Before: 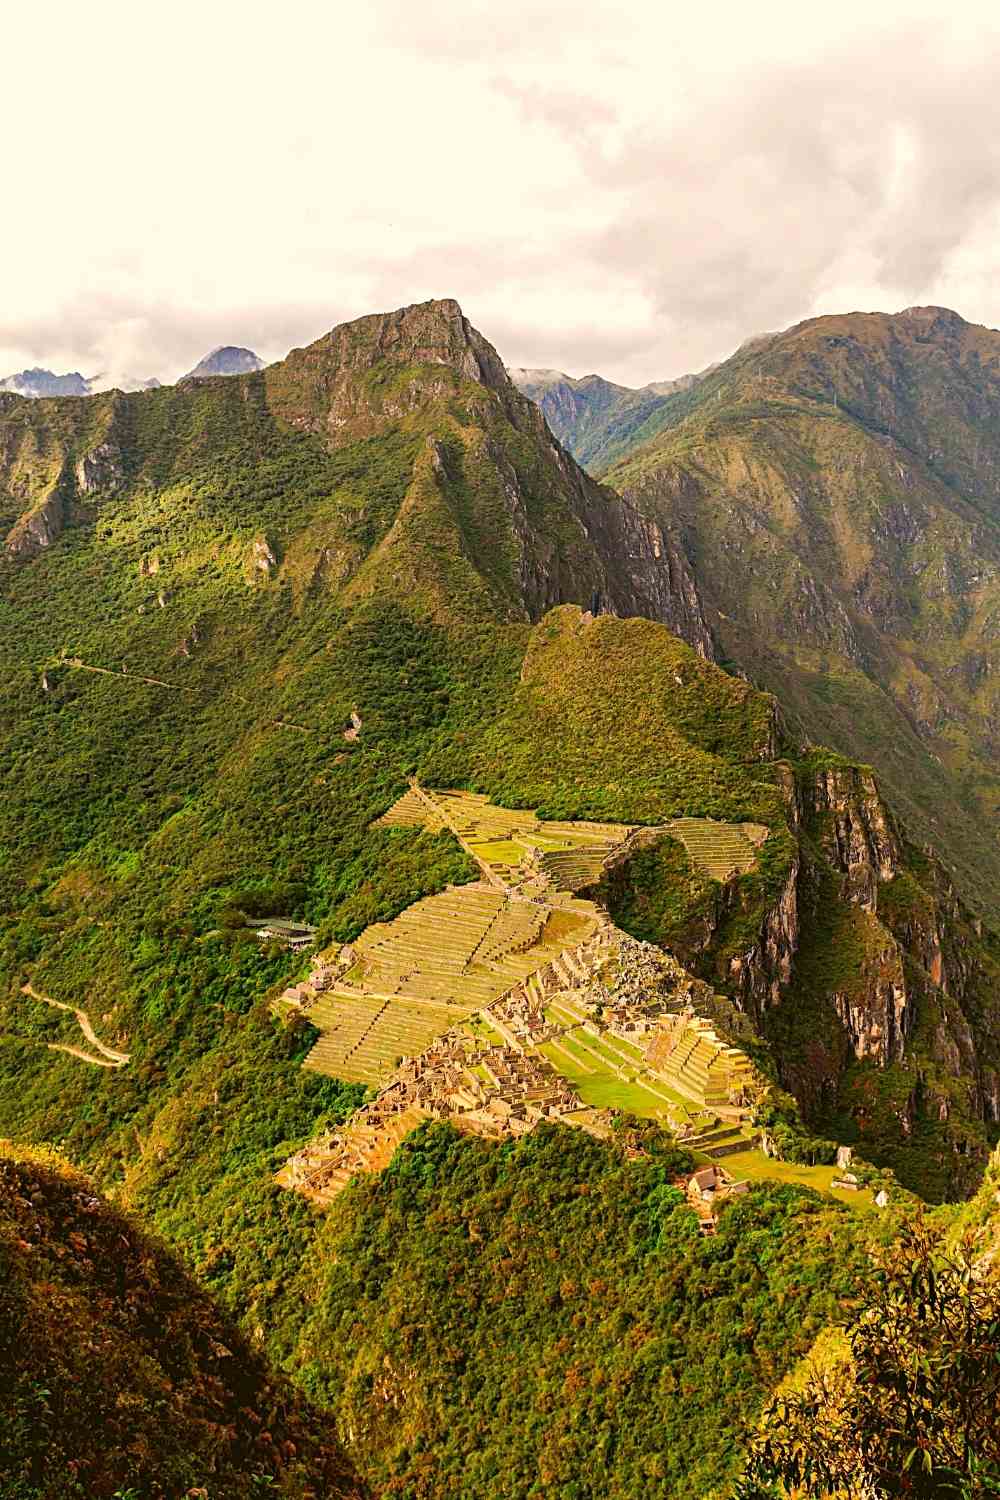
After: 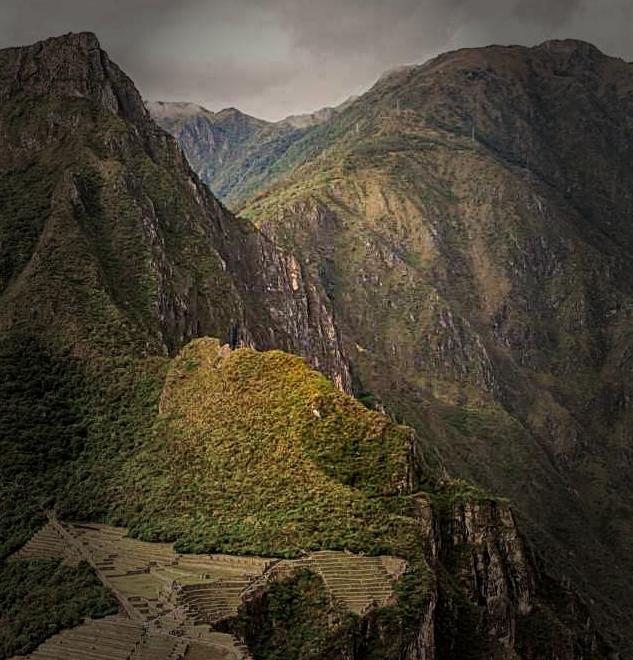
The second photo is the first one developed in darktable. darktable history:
crop: left 36.262%, top 17.816%, right 0.348%, bottom 38.119%
local contrast: on, module defaults
vignetting: fall-off start 15.98%, fall-off radius 101.03%, brightness -0.859, width/height ratio 0.716
